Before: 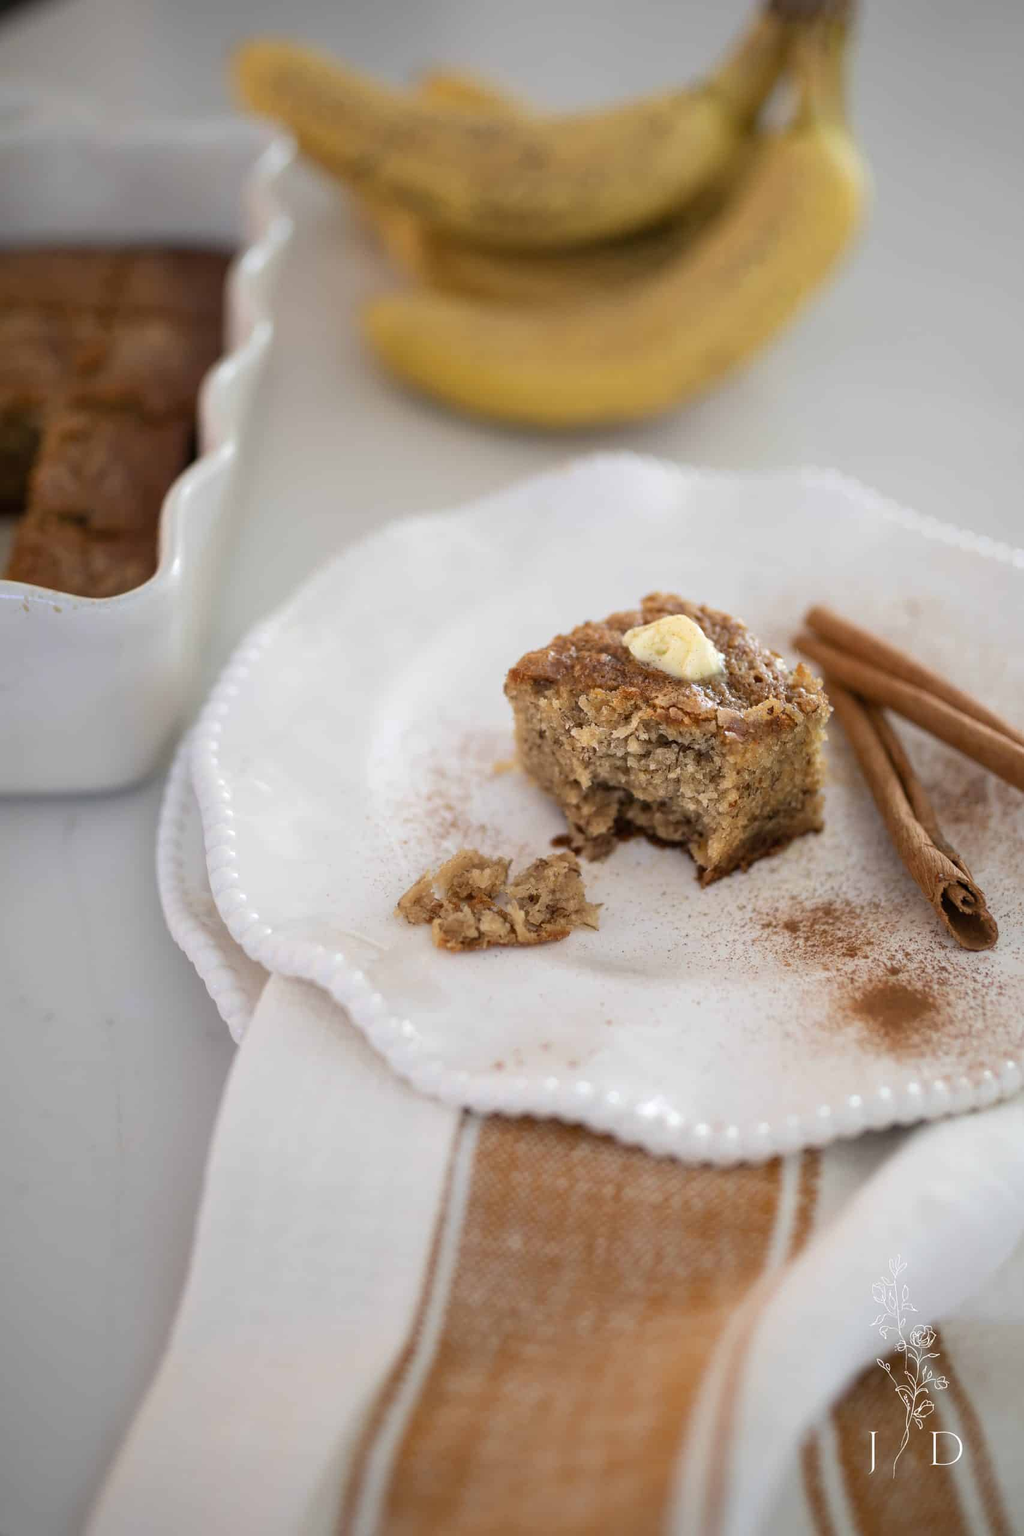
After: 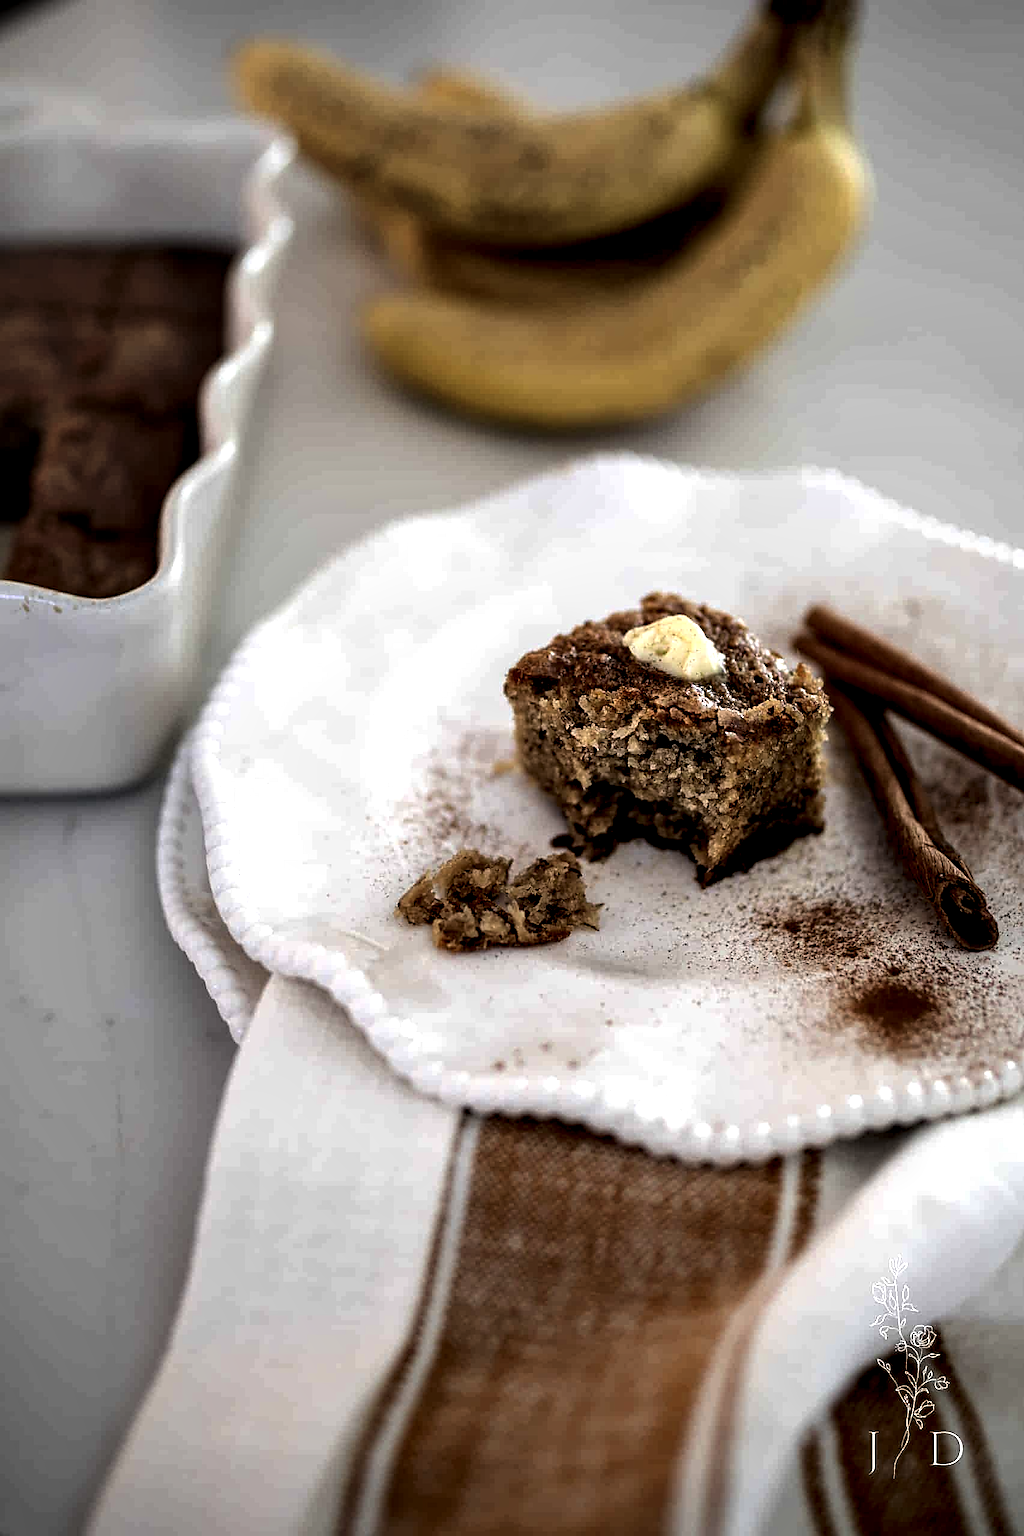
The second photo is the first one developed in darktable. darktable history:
sharpen: on, module defaults
rgb curve: curves: ch0 [(0, 0.186) (0.314, 0.284) (0.775, 0.708) (1, 1)], compensate middle gray true, preserve colors none
local contrast: shadows 185%, detail 225%
color balance: on, module defaults
